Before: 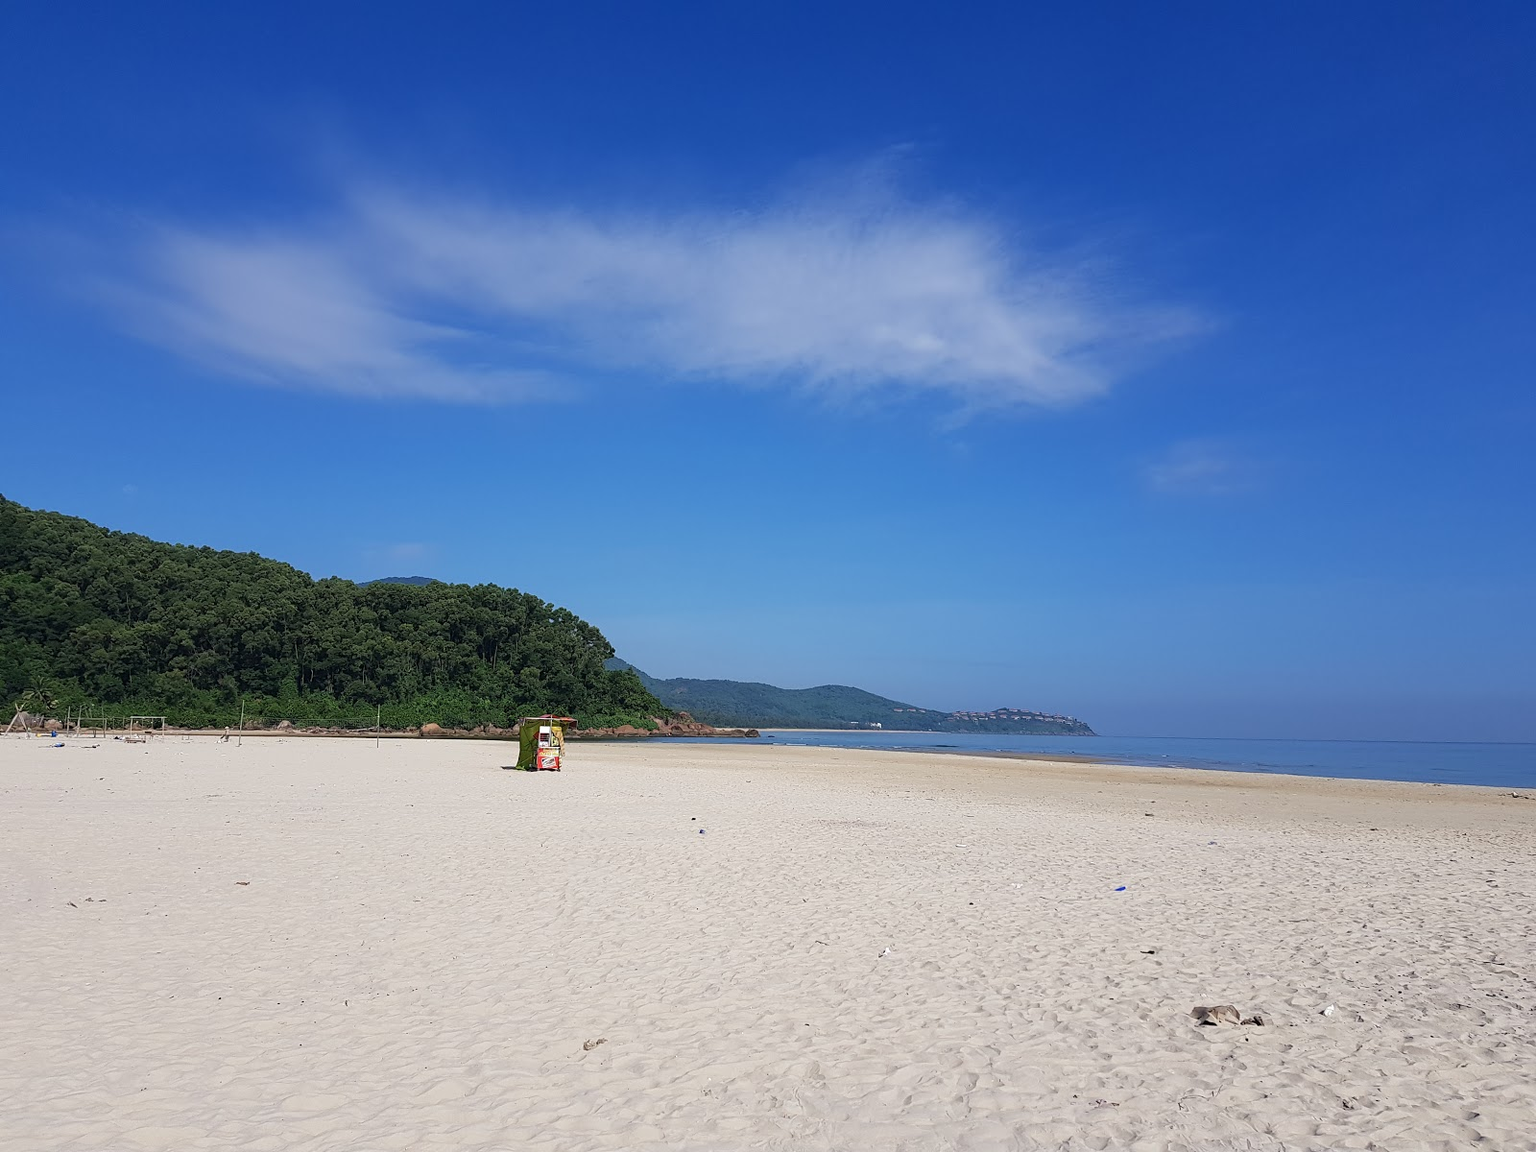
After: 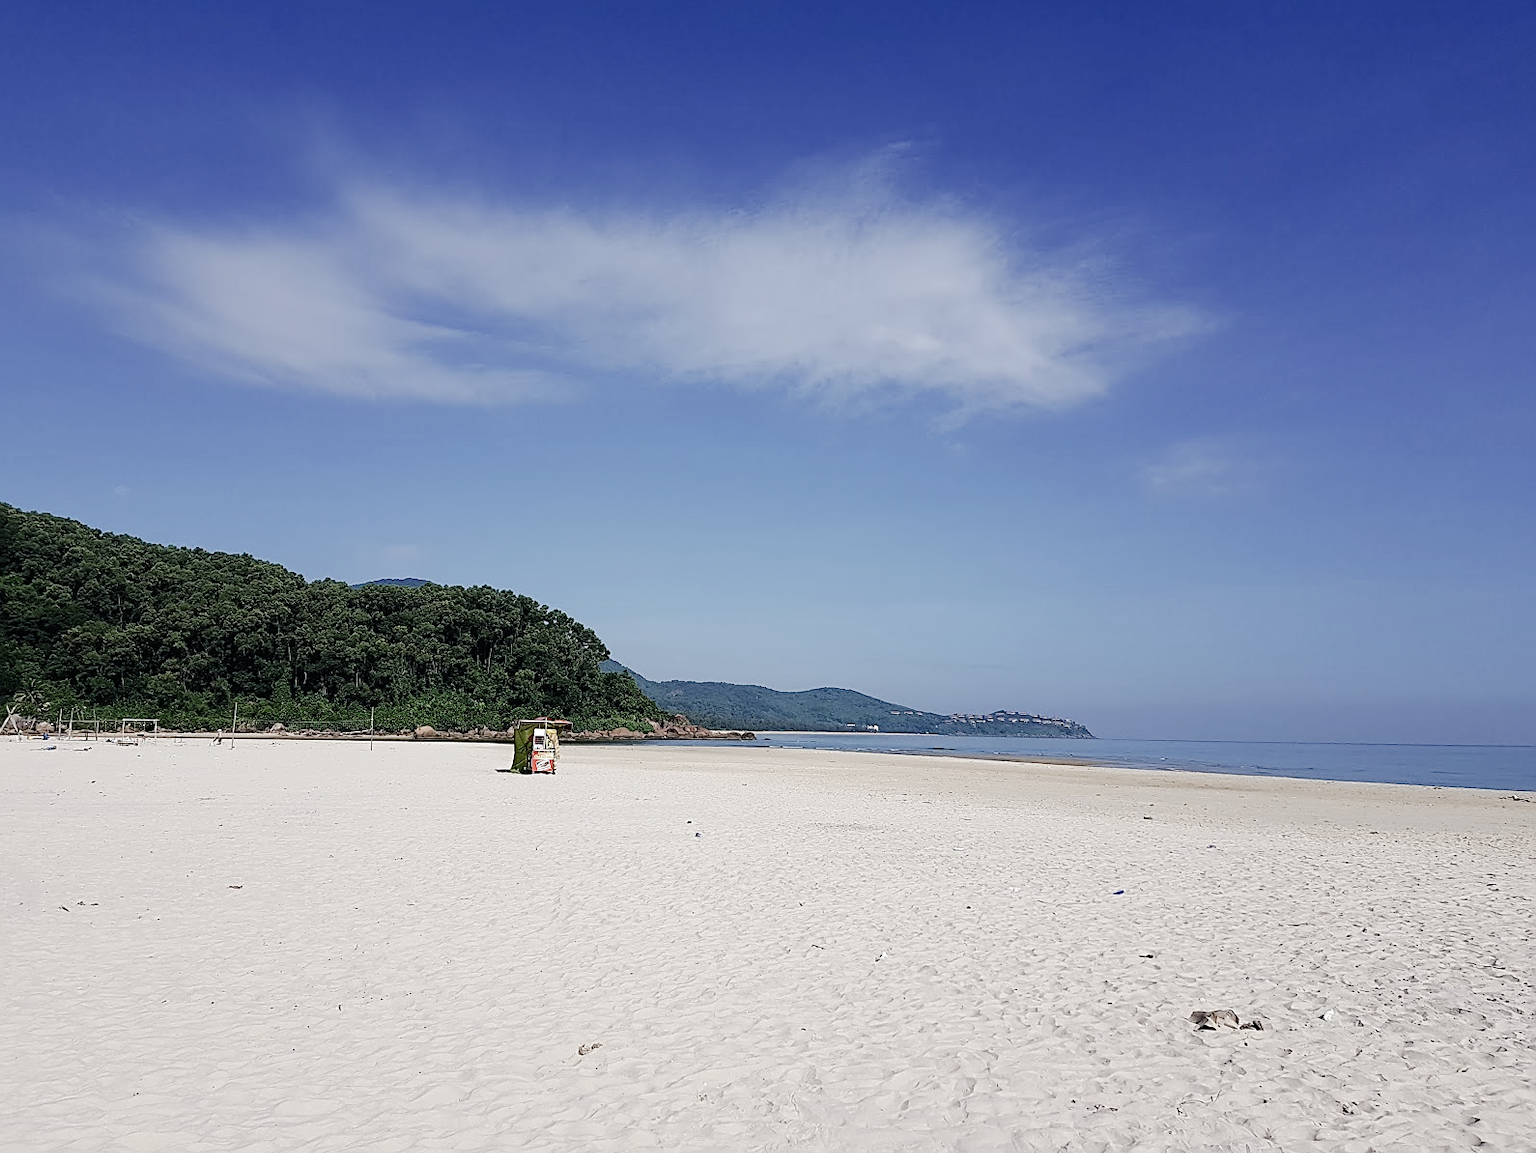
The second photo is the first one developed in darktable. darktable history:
tone curve: curves: ch0 [(0, 0) (0.003, 0) (0.011, 0.001) (0.025, 0.003) (0.044, 0.005) (0.069, 0.012) (0.1, 0.023) (0.136, 0.039) (0.177, 0.088) (0.224, 0.15) (0.277, 0.24) (0.335, 0.337) (0.399, 0.437) (0.468, 0.535) (0.543, 0.629) (0.623, 0.71) (0.709, 0.782) (0.801, 0.856) (0.898, 0.94) (1, 1)], preserve colors none
crop and rotate: left 0.614%, top 0.179%, bottom 0.309%
sharpen: on, module defaults
contrast brightness saturation: contrast -0.05, saturation -0.41
